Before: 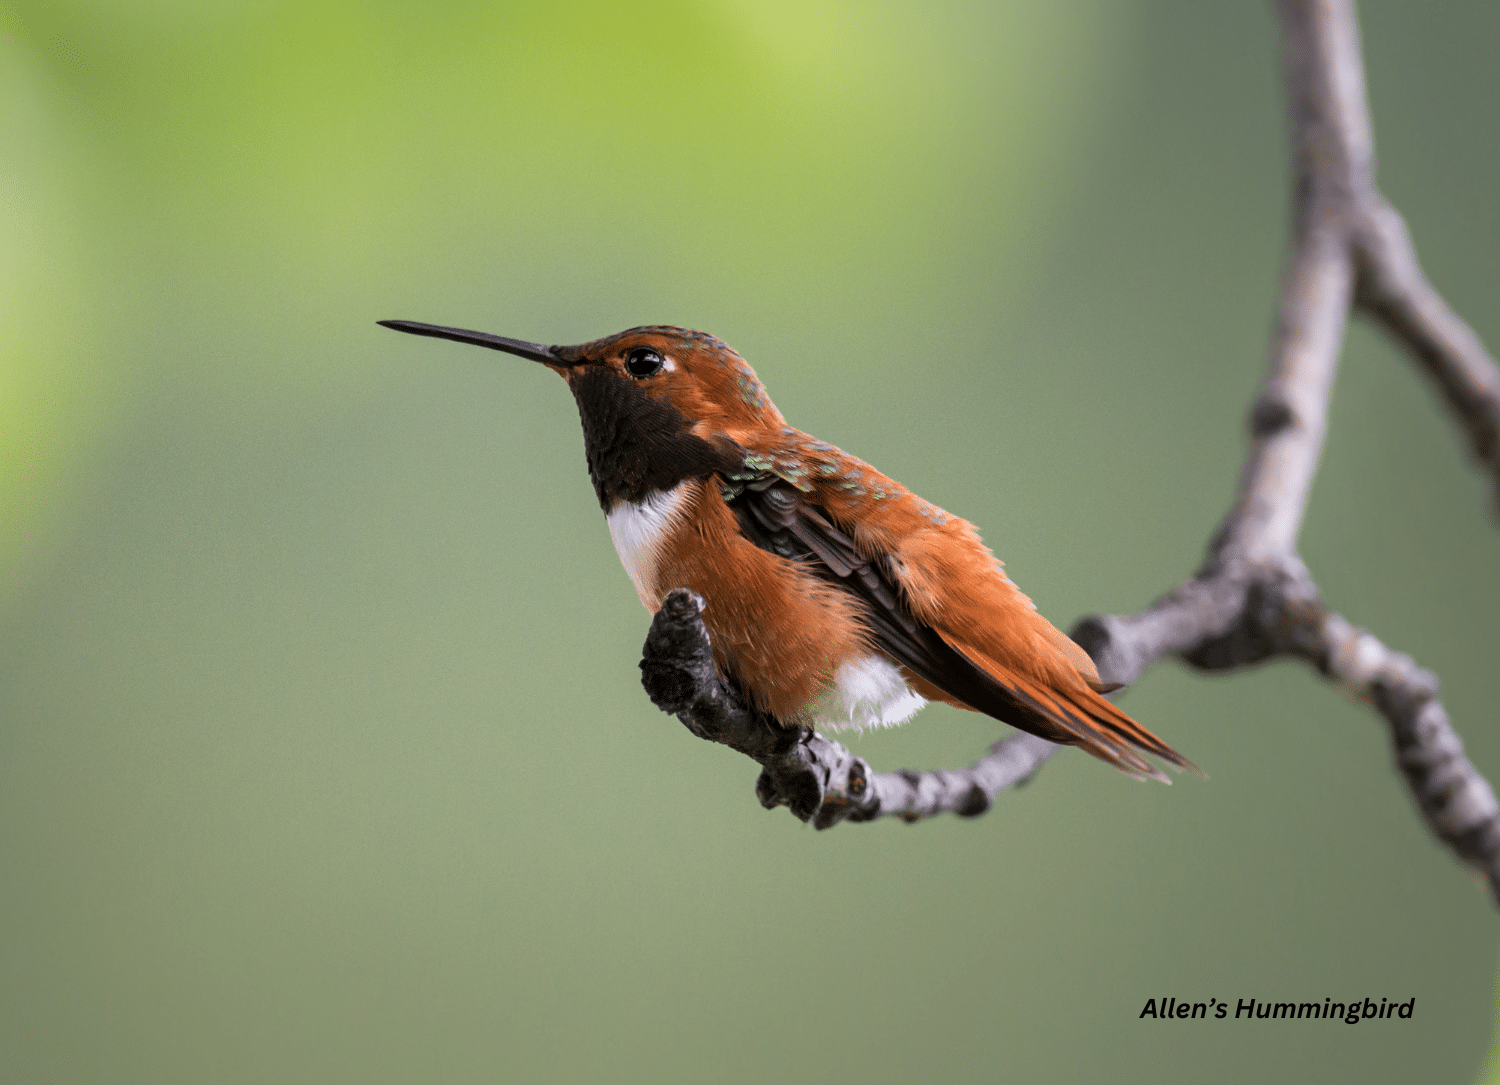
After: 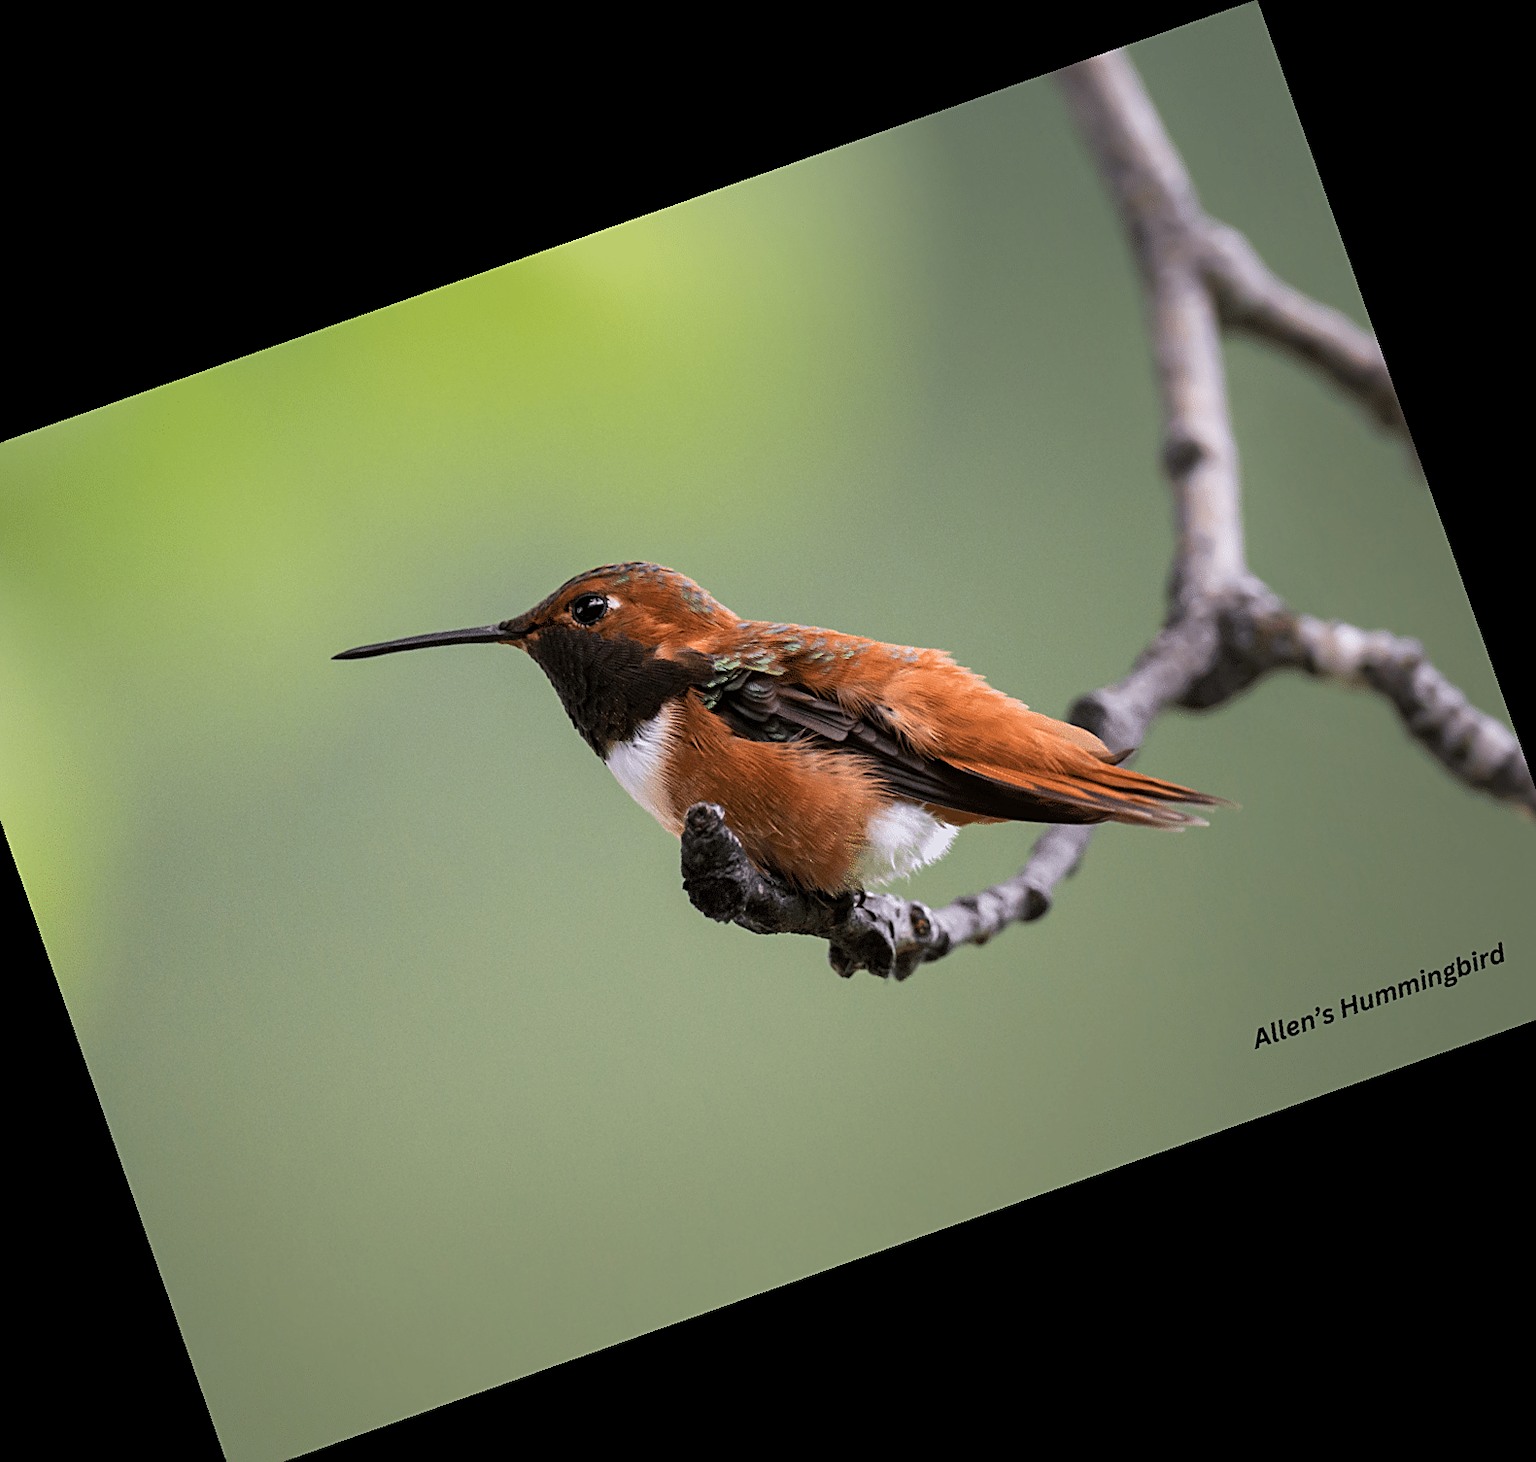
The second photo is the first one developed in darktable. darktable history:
sharpen: on, module defaults
crop and rotate: angle 19.43°, left 6.812%, right 4.125%, bottom 1.087%
